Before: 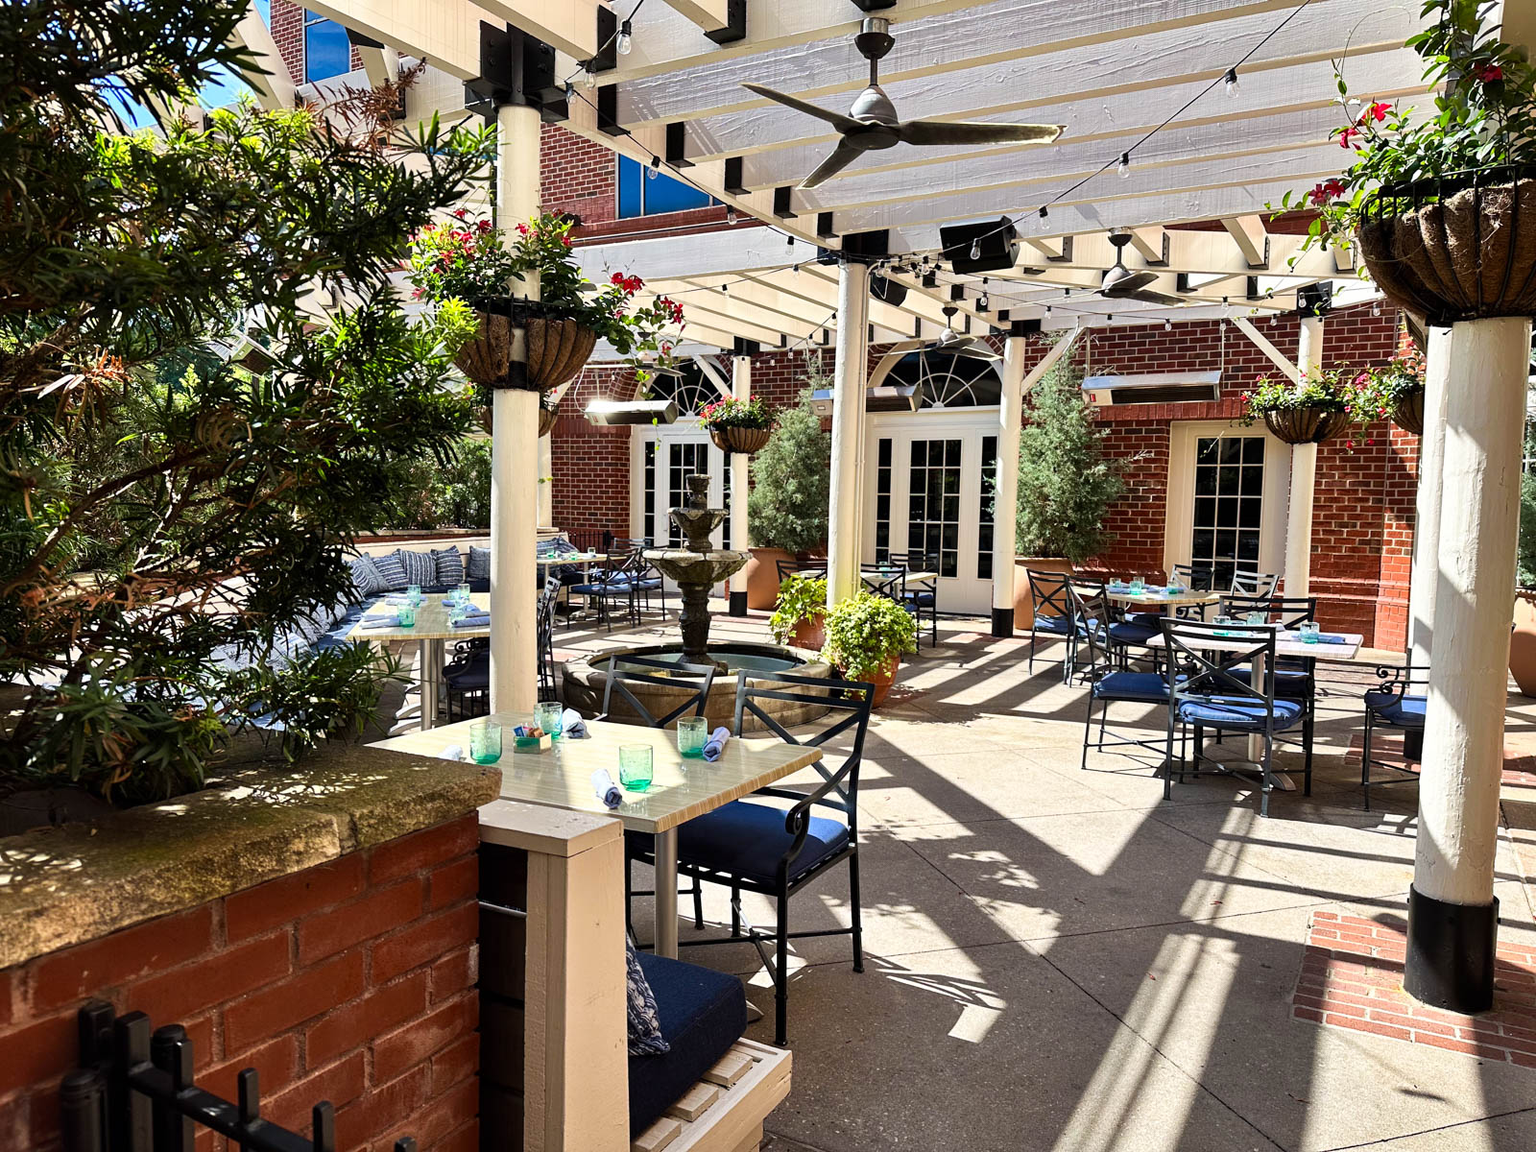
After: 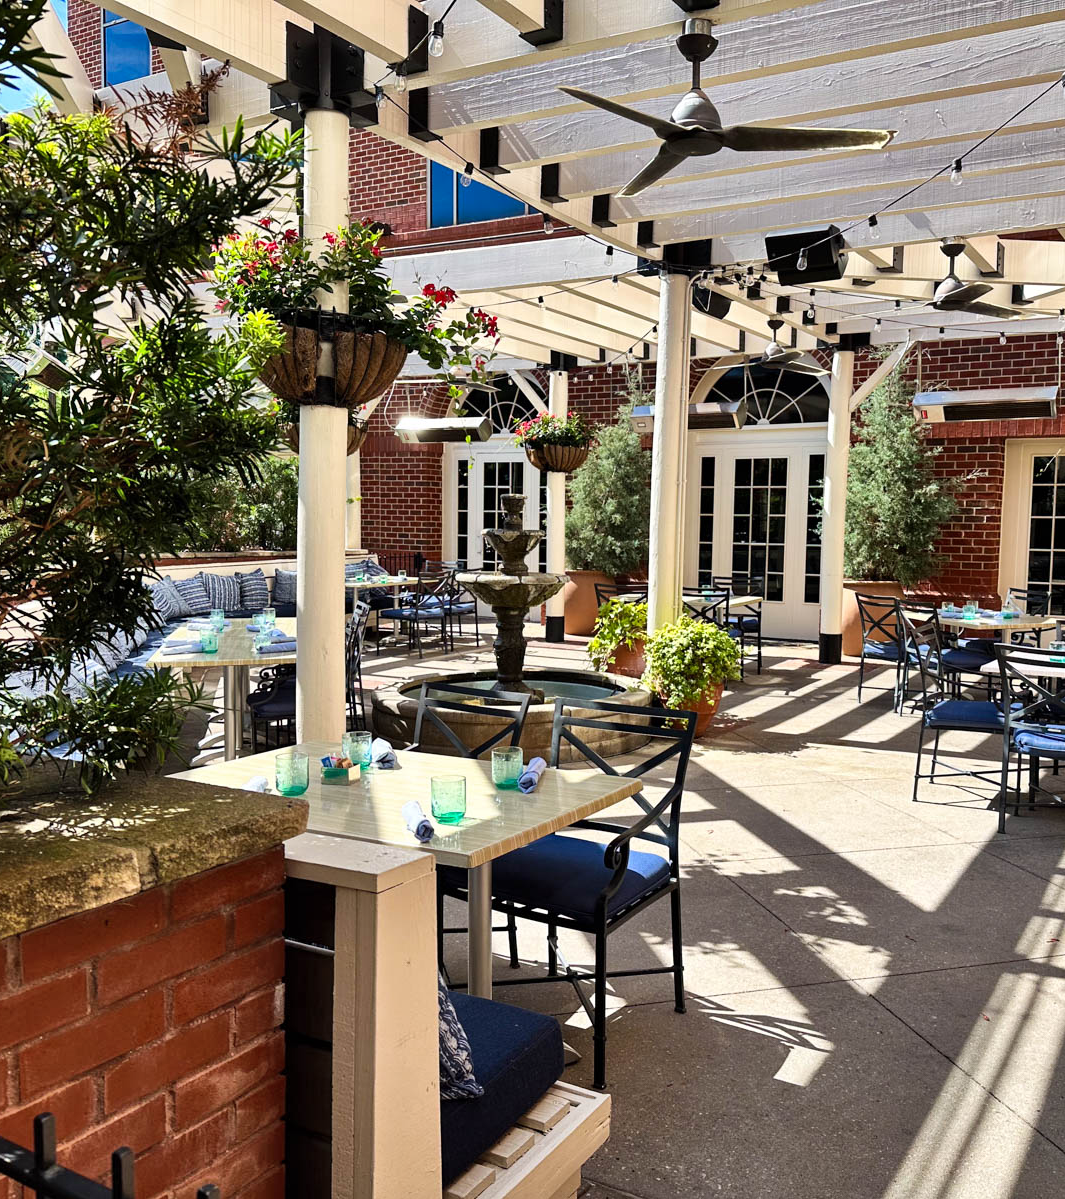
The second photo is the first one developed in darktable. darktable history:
crop and rotate: left 13.463%, right 19.952%
shadows and highlights: shadows color adjustment 98.01%, highlights color adjustment 58.43%, low approximation 0.01, soften with gaussian
base curve: preserve colors none
